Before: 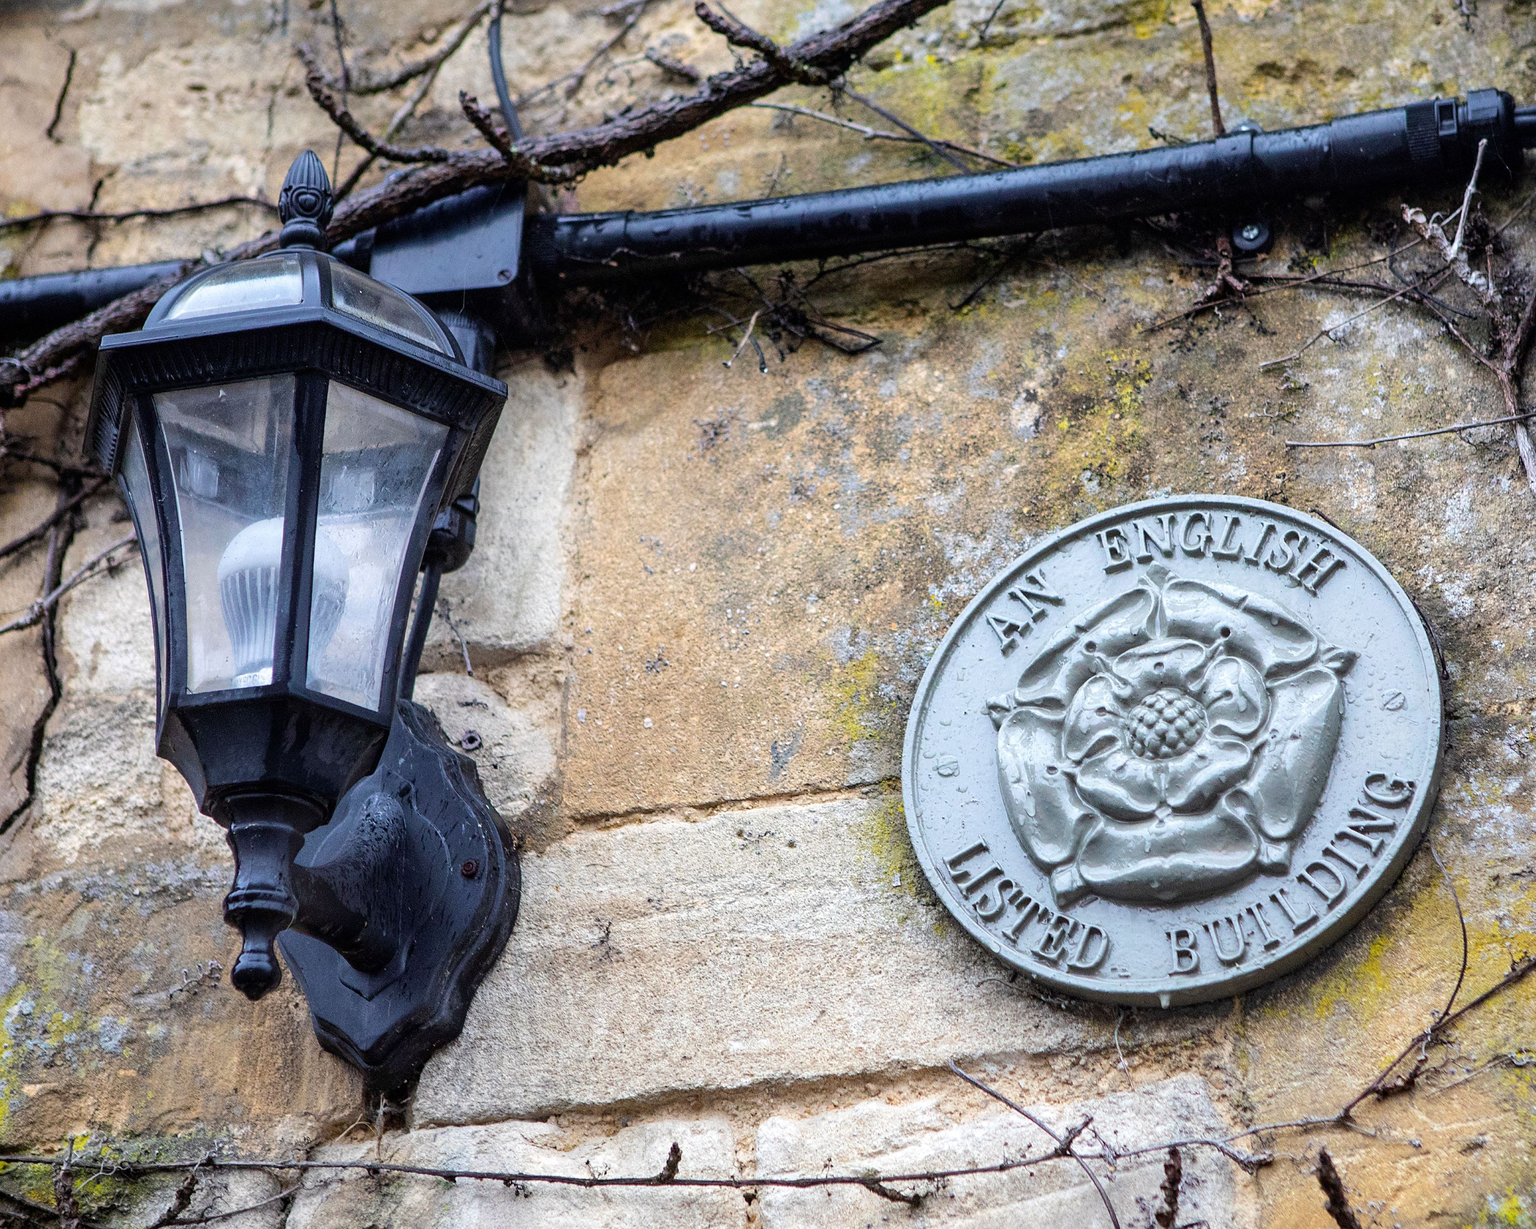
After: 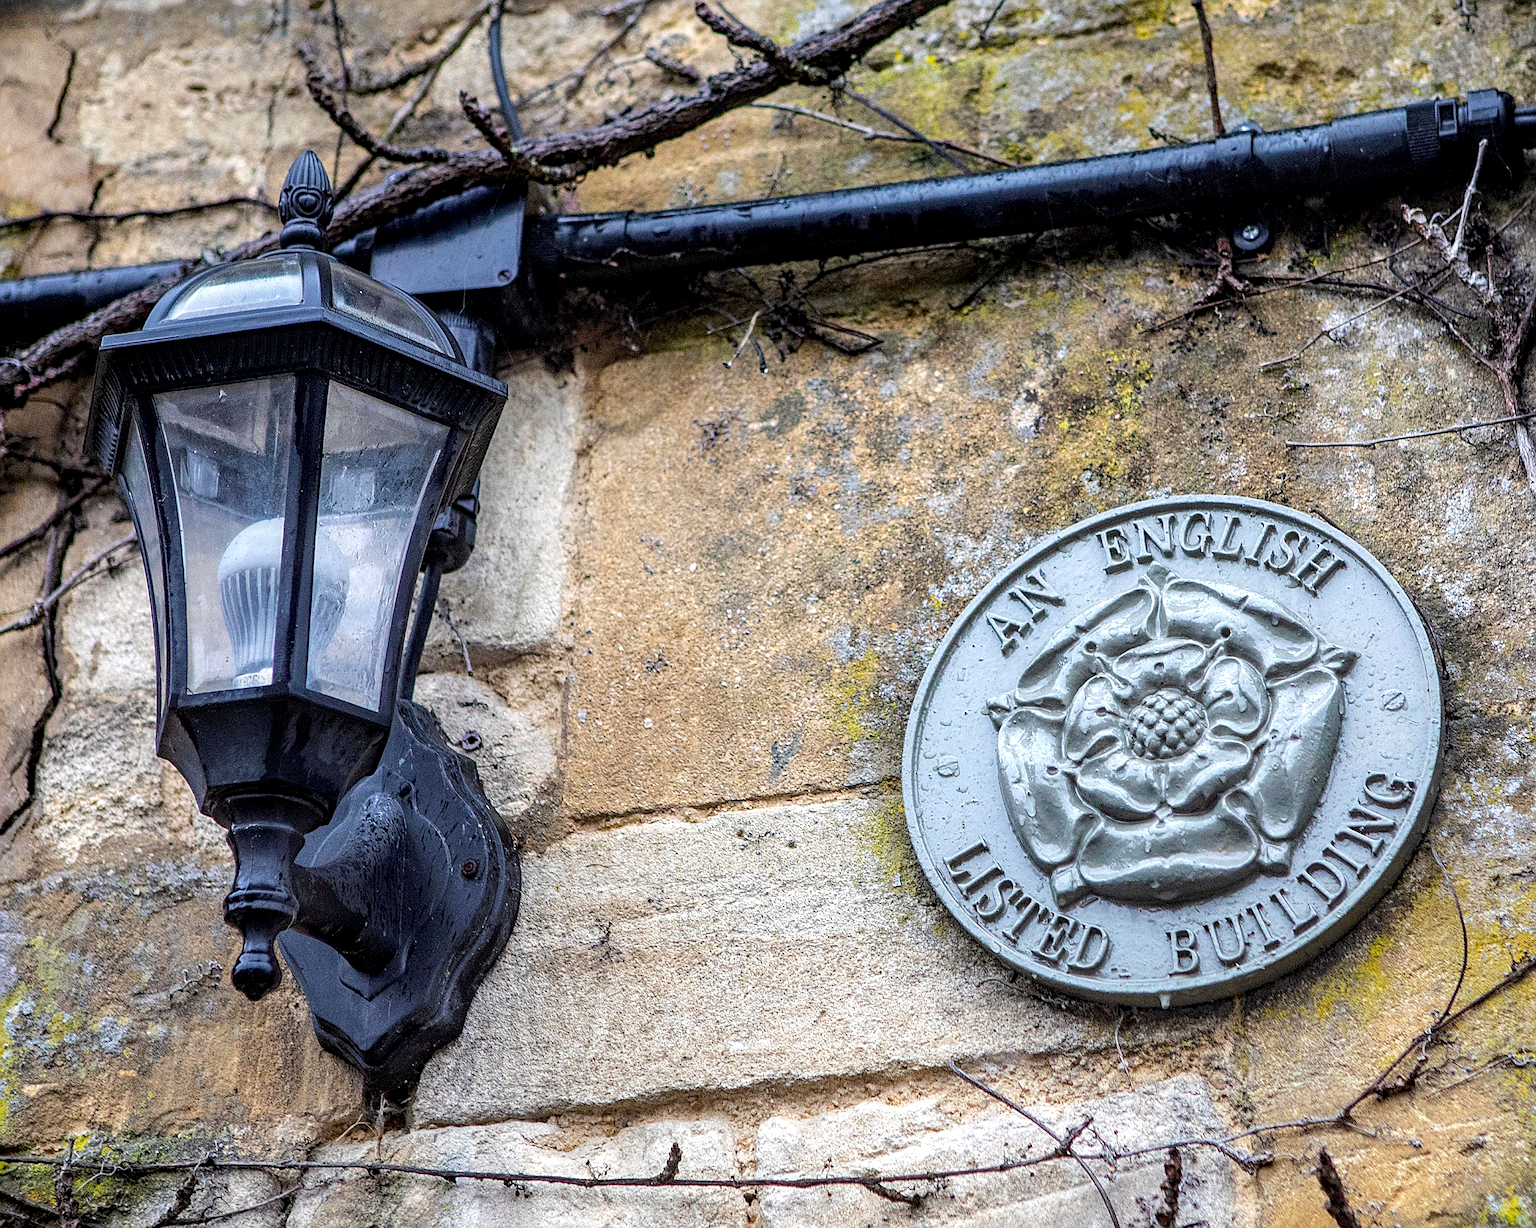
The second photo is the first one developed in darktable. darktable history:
haze removal: compatibility mode true, adaptive false
sharpen: on, module defaults
local contrast: detail 130%
